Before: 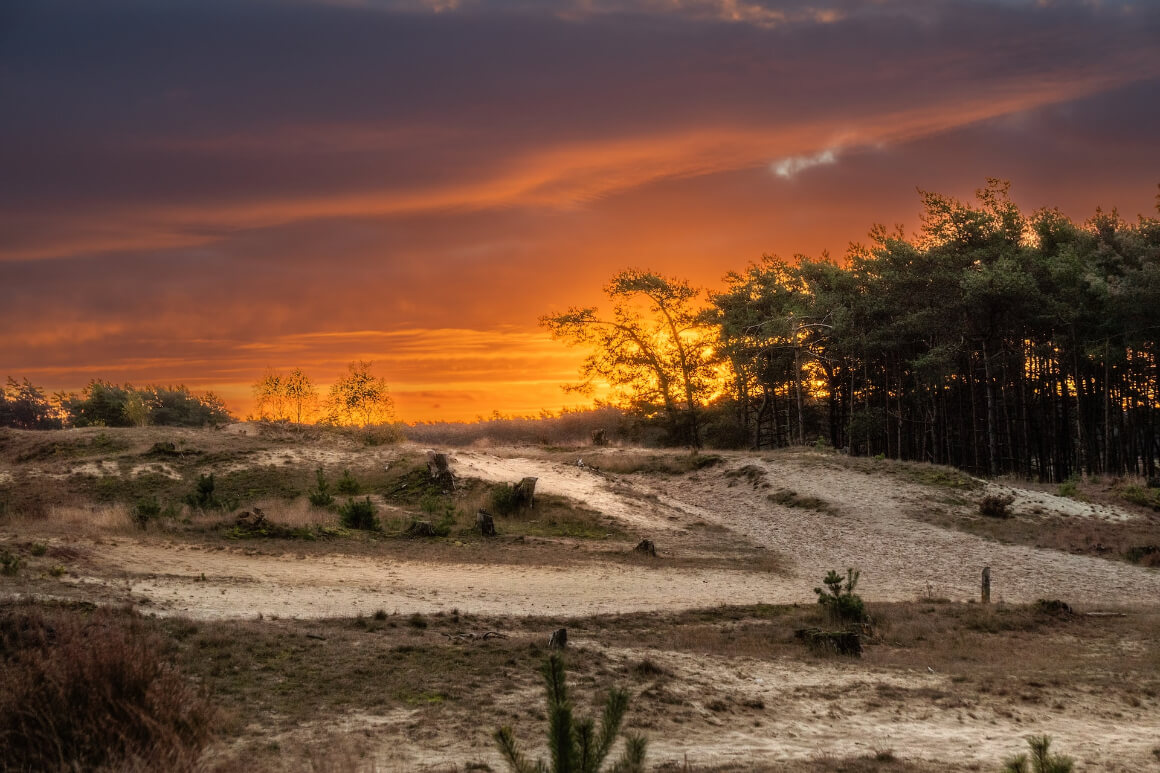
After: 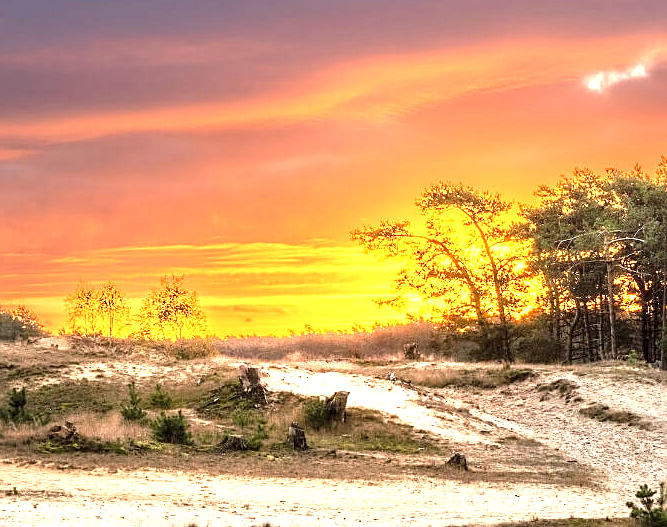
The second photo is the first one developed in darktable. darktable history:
exposure: black level correction 0.001, exposure 1.822 EV, compensate highlight preservation false
sharpen: on, module defaults
crop: left 16.255%, top 11.227%, right 26.231%, bottom 20.511%
